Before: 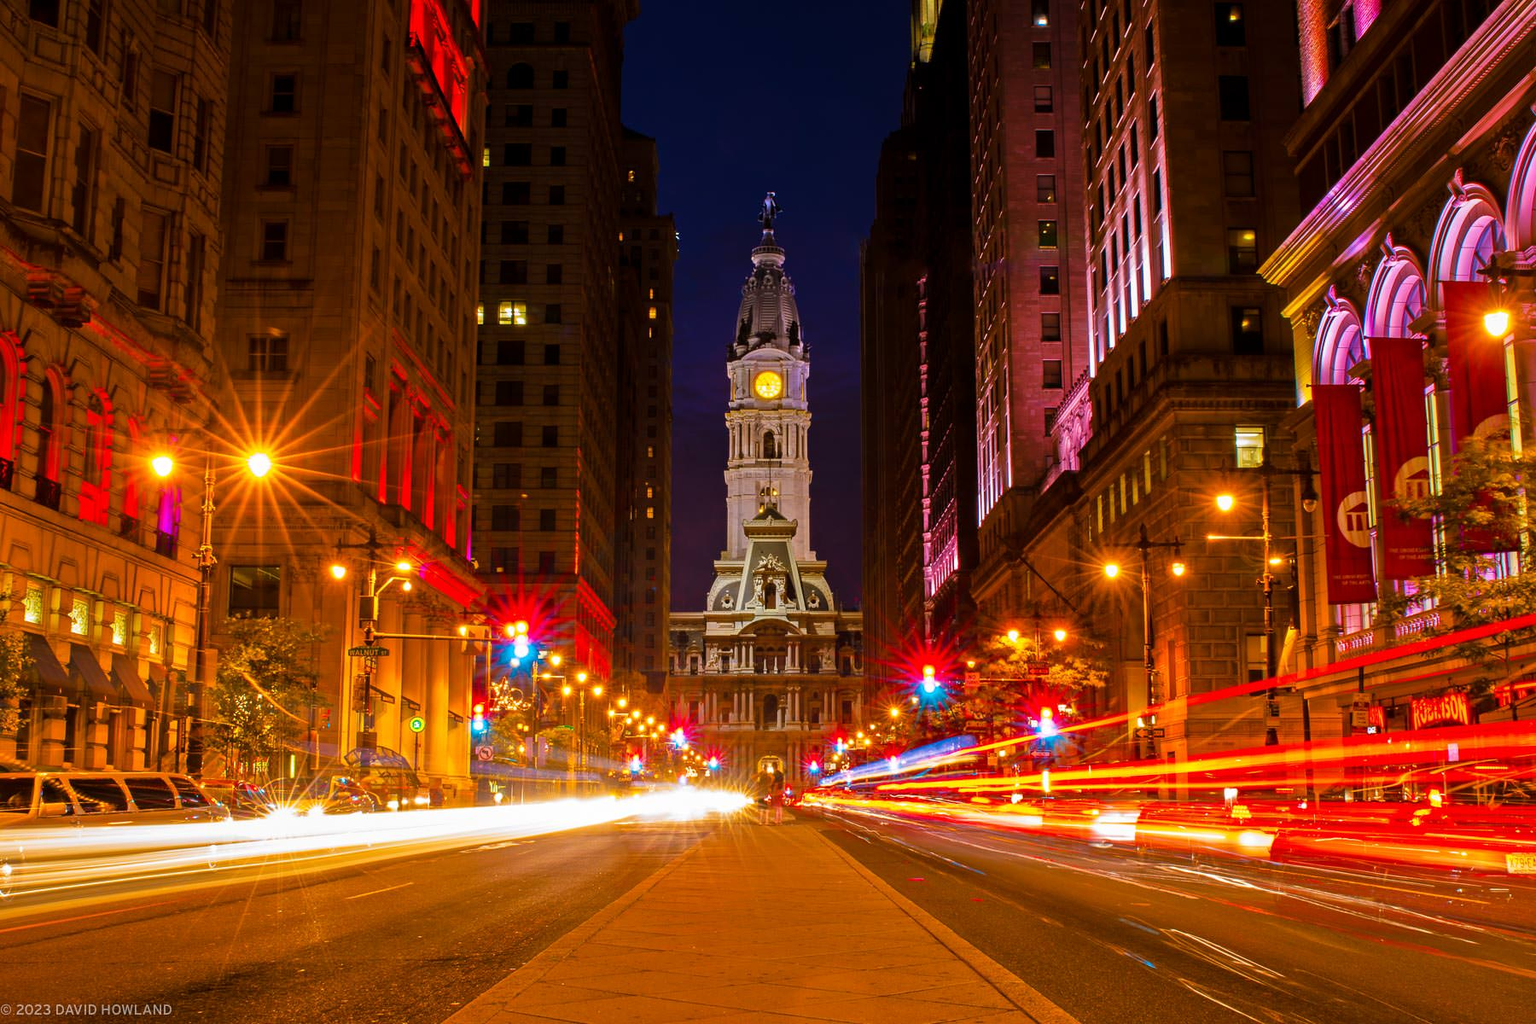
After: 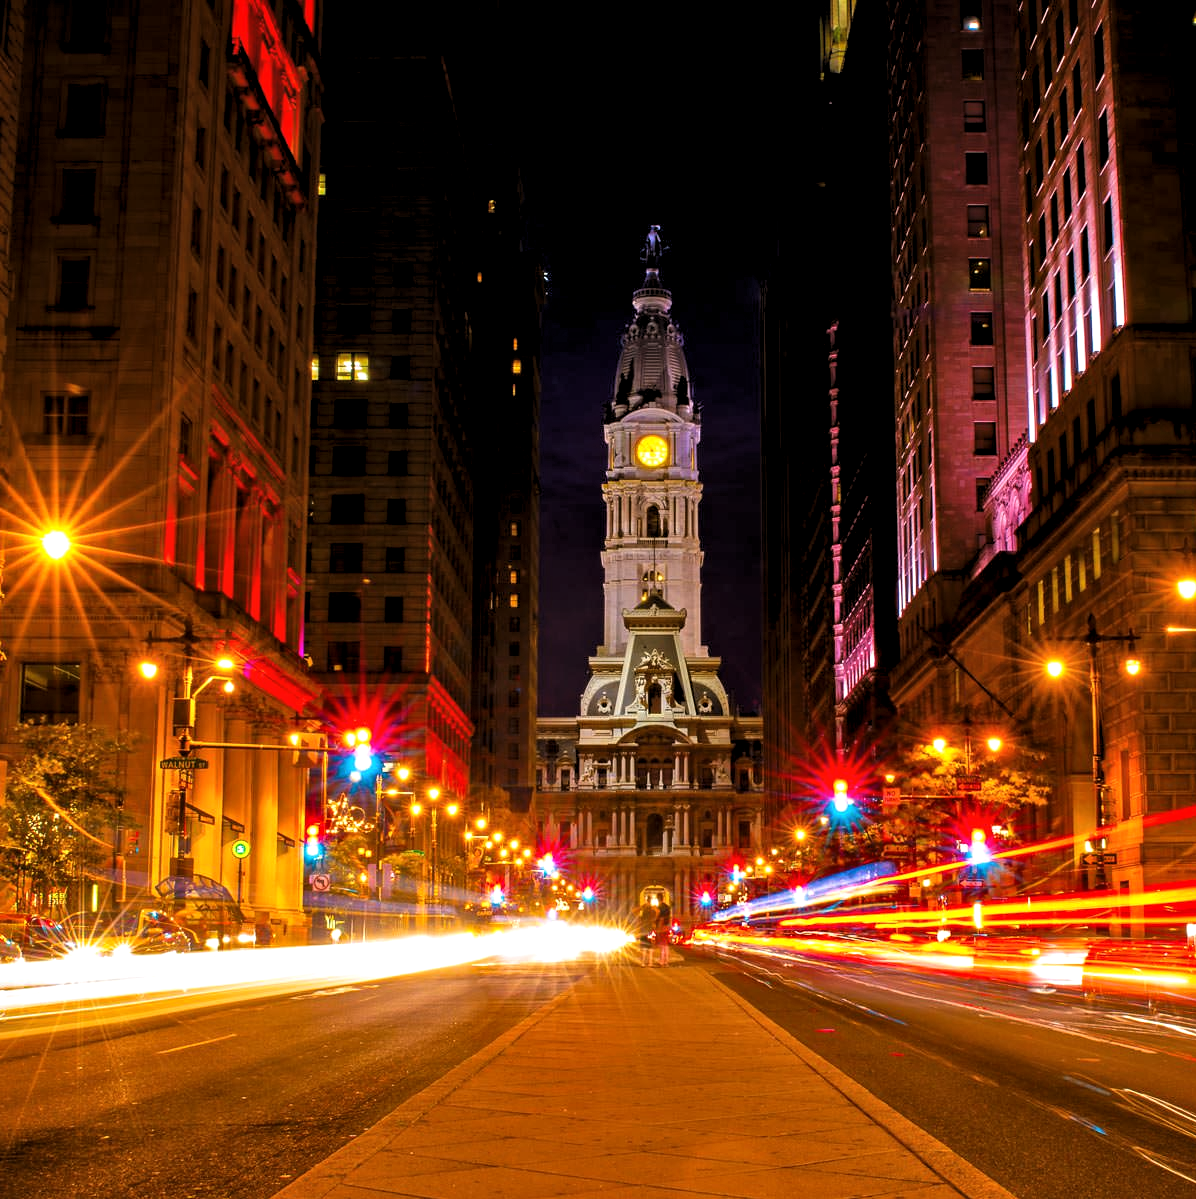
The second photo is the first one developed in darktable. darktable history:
crop and rotate: left 13.799%, right 19.736%
local contrast: mode bilateral grid, contrast 20, coarseness 51, detail 120%, midtone range 0.2
tone equalizer: on, module defaults
levels: levels [0.062, 0.494, 0.925]
